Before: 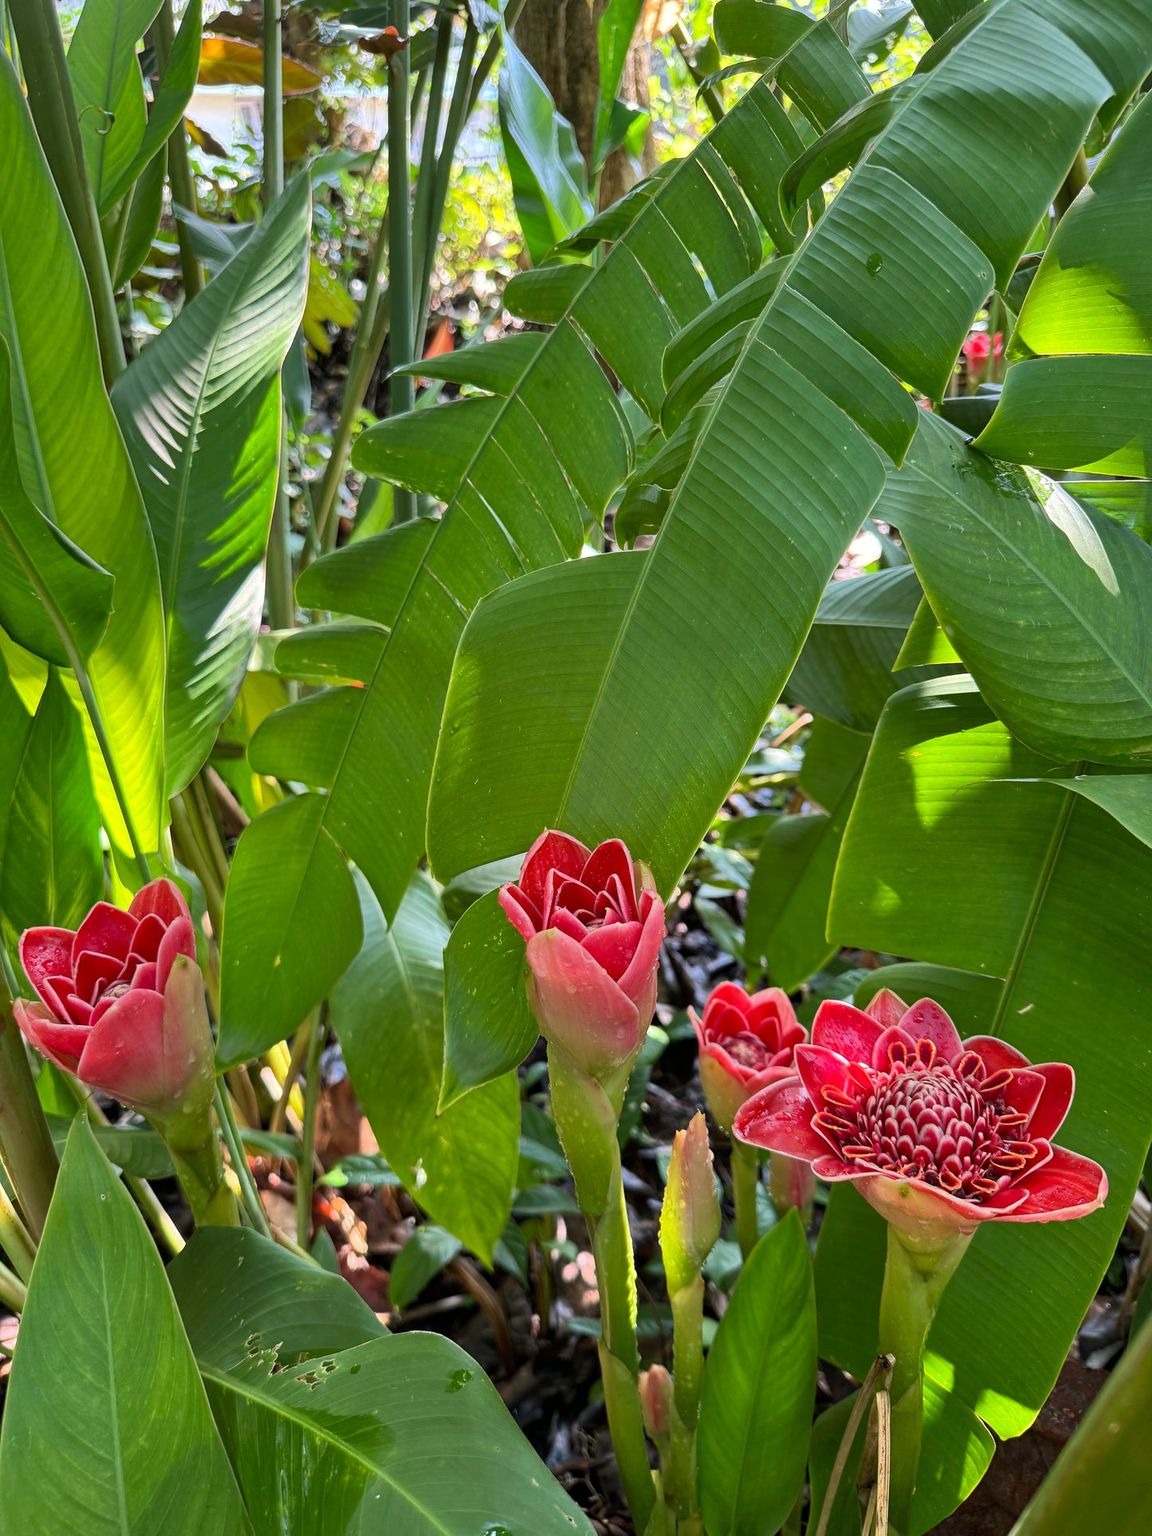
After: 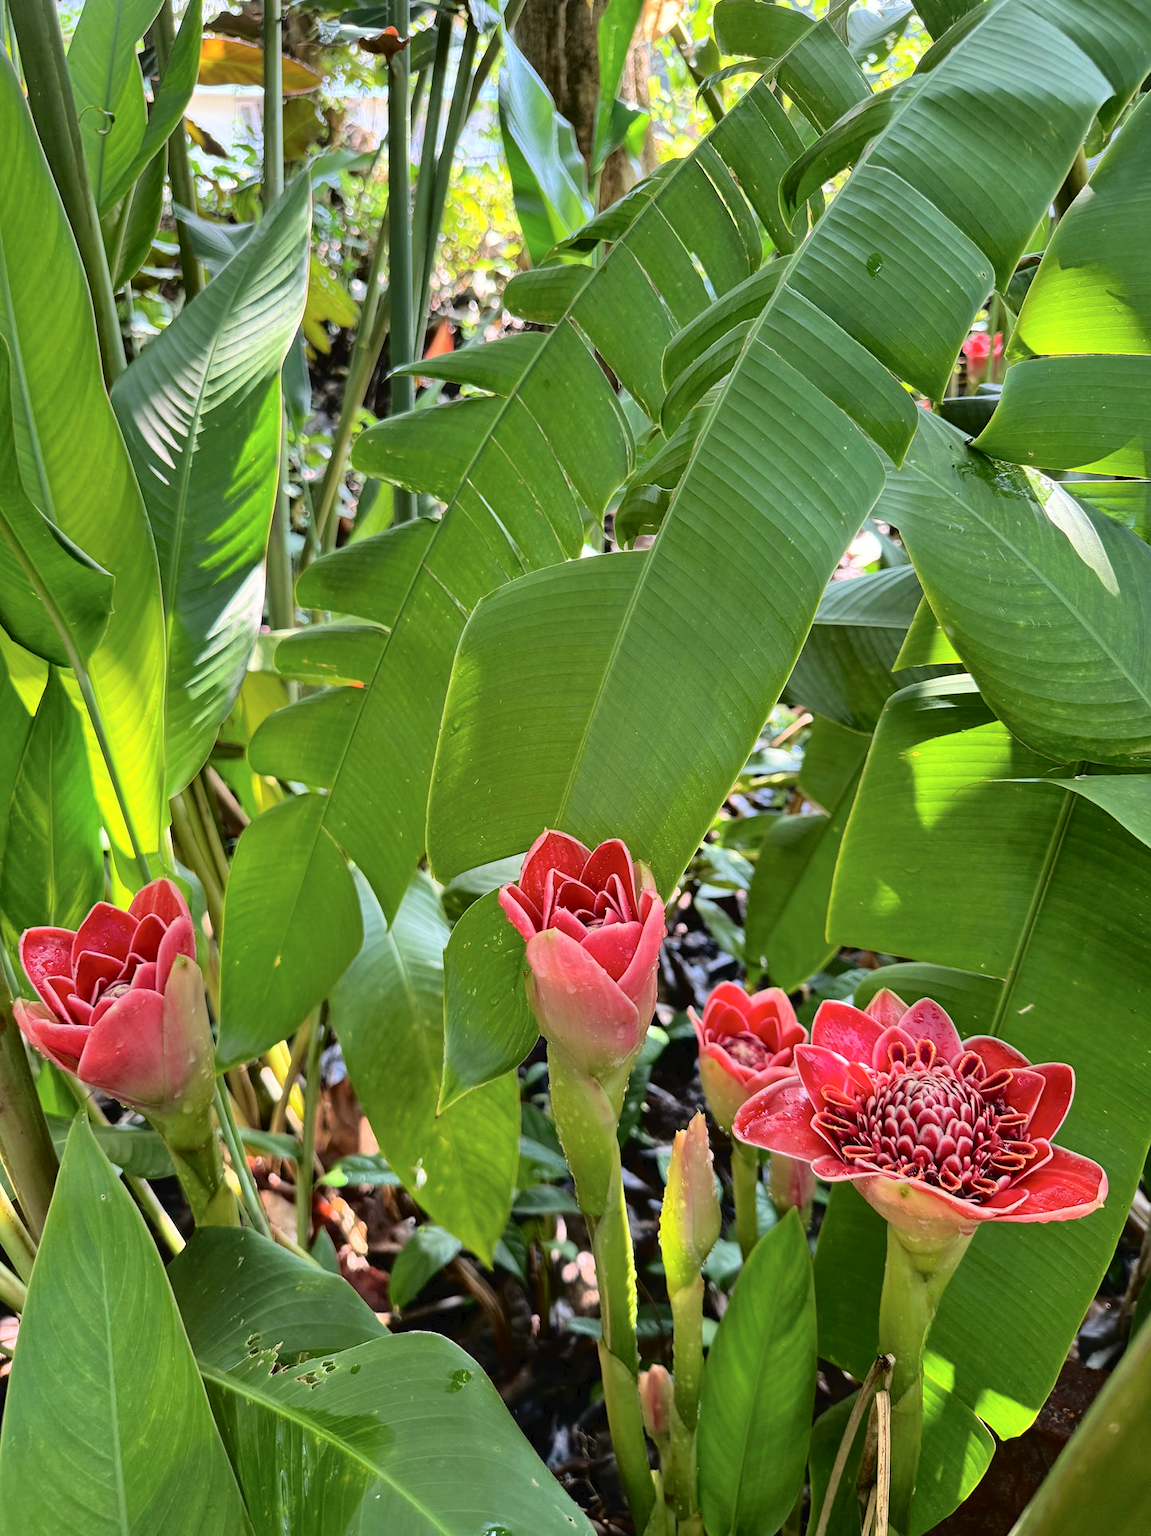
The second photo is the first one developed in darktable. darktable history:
tone curve: curves: ch0 [(0, 0) (0.003, 0.025) (0.011, 0.027) (0.025, 0.032) (0.044, 0.037) (0.069, 0.044) (0.1, 0.054) (0.136, 0.084) (0.177, 0.128) (0.224, 0.196) (0.277, 0.281) (0.335, 0.376) (0.399, 0.461) (0.468, 0.534) (0.543, 0.613) (0.623, 0.692) (0.709, 0.77) (0.801, 0.849) (0.898, 0.934) (1, 1)], color space Lab, independent channels, preserve colors none
